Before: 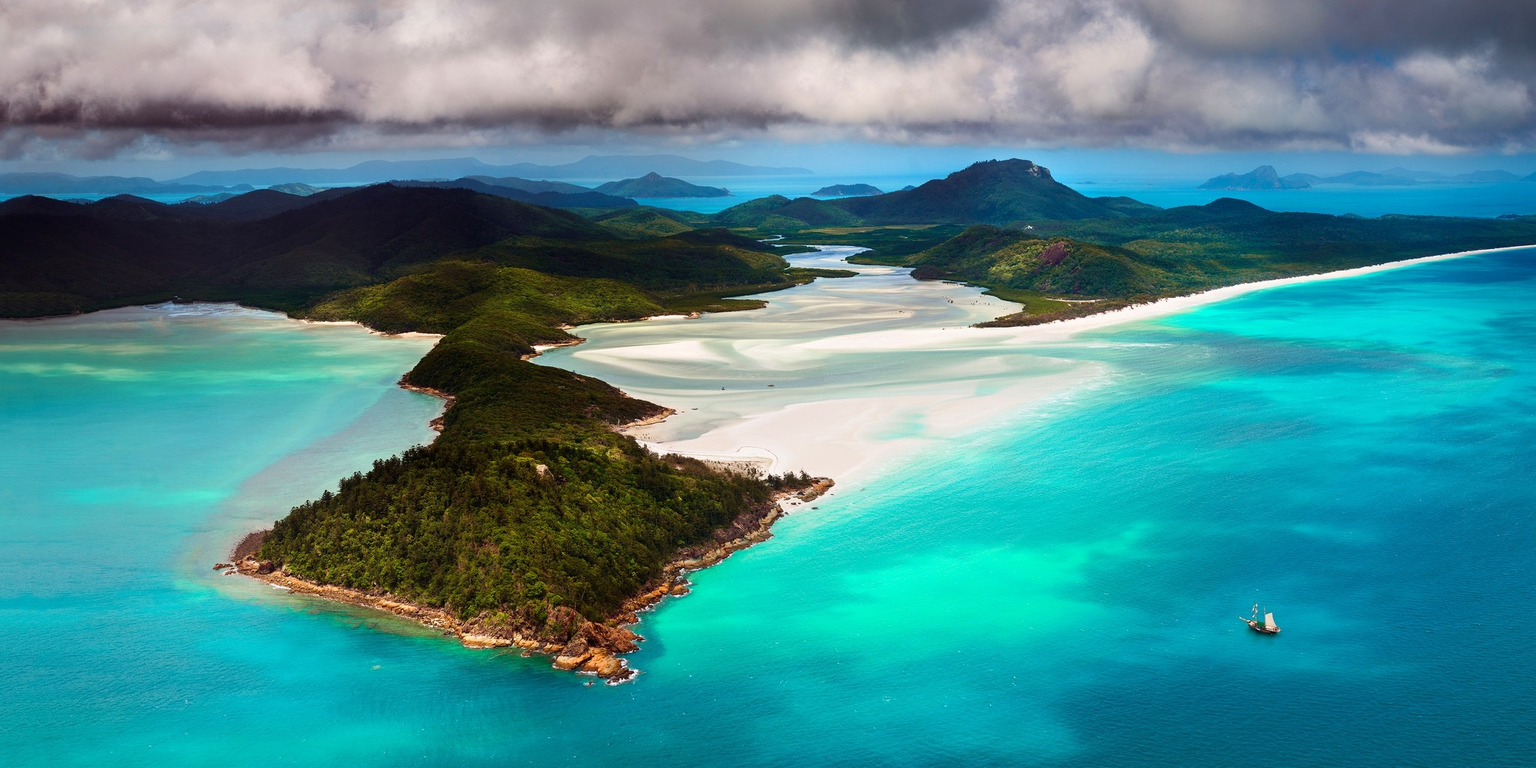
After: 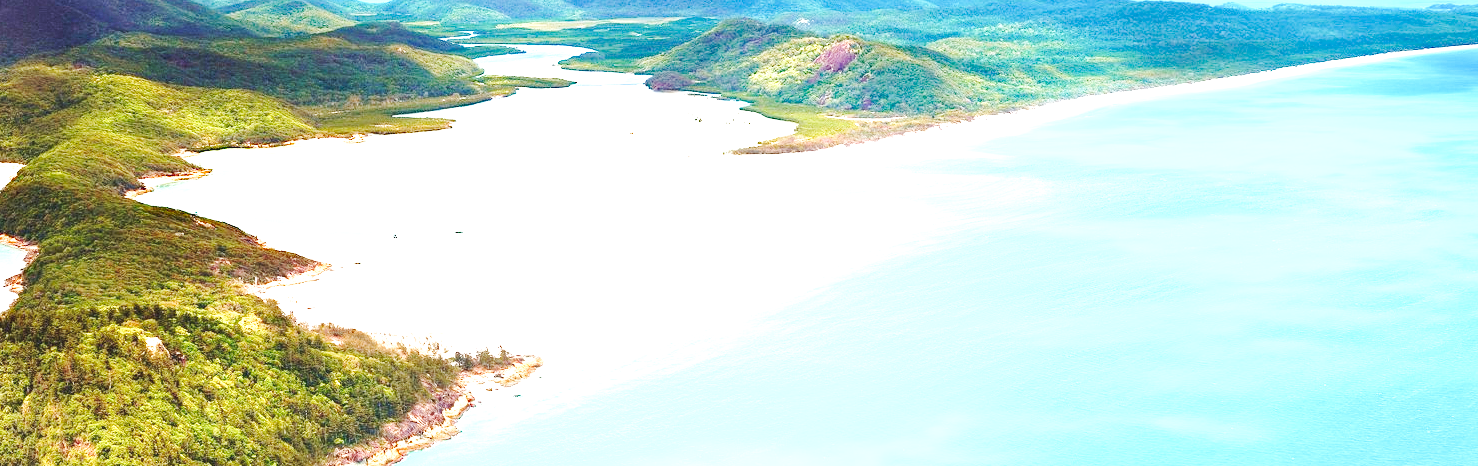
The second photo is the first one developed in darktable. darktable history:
haze removal: compatibility mode true
exposure: black level correction 0, exposure 2.363 EV, compensate highlight preservation false
base curve: curves: ch0 [(0, 0.007) (0.028, 0.063) (0.121, 0.311) (0.46, 0.743) (0.859, 0.957) (1, 1)], preserve colors none
crop and rotate: left 27.823%, top 27.574%, bottom 26.849%
